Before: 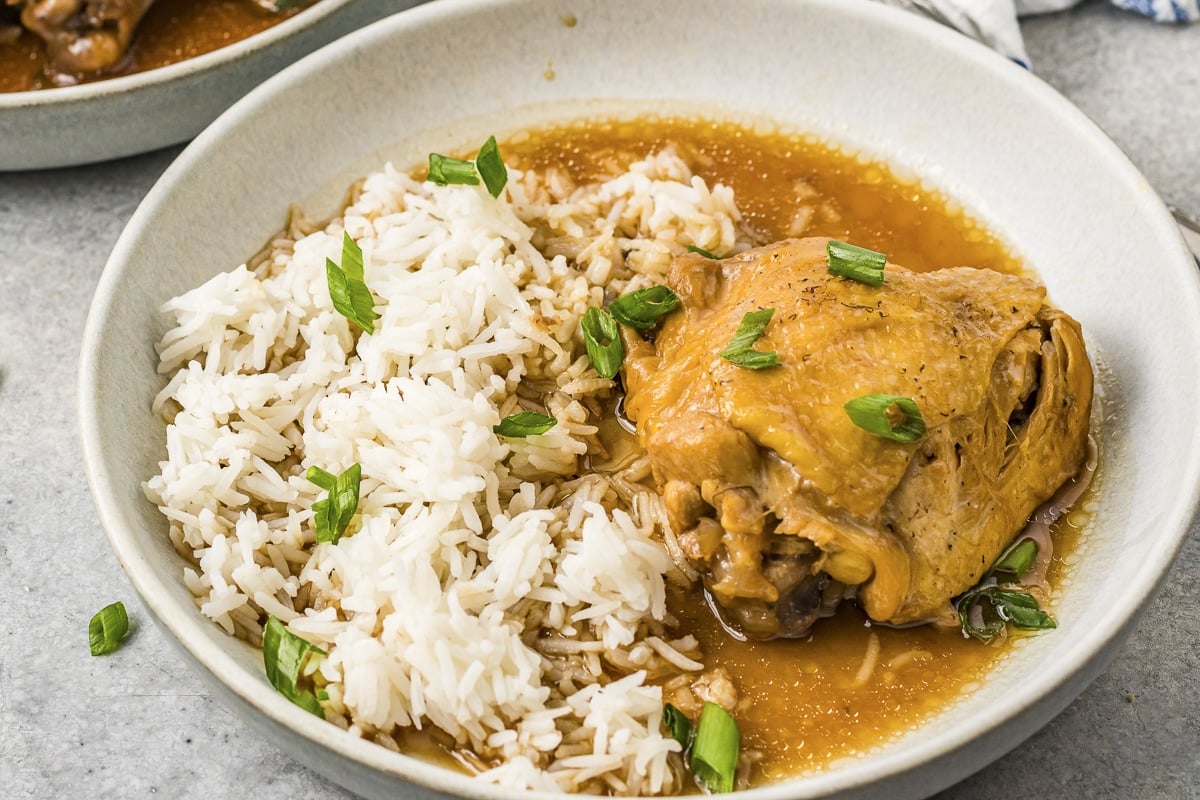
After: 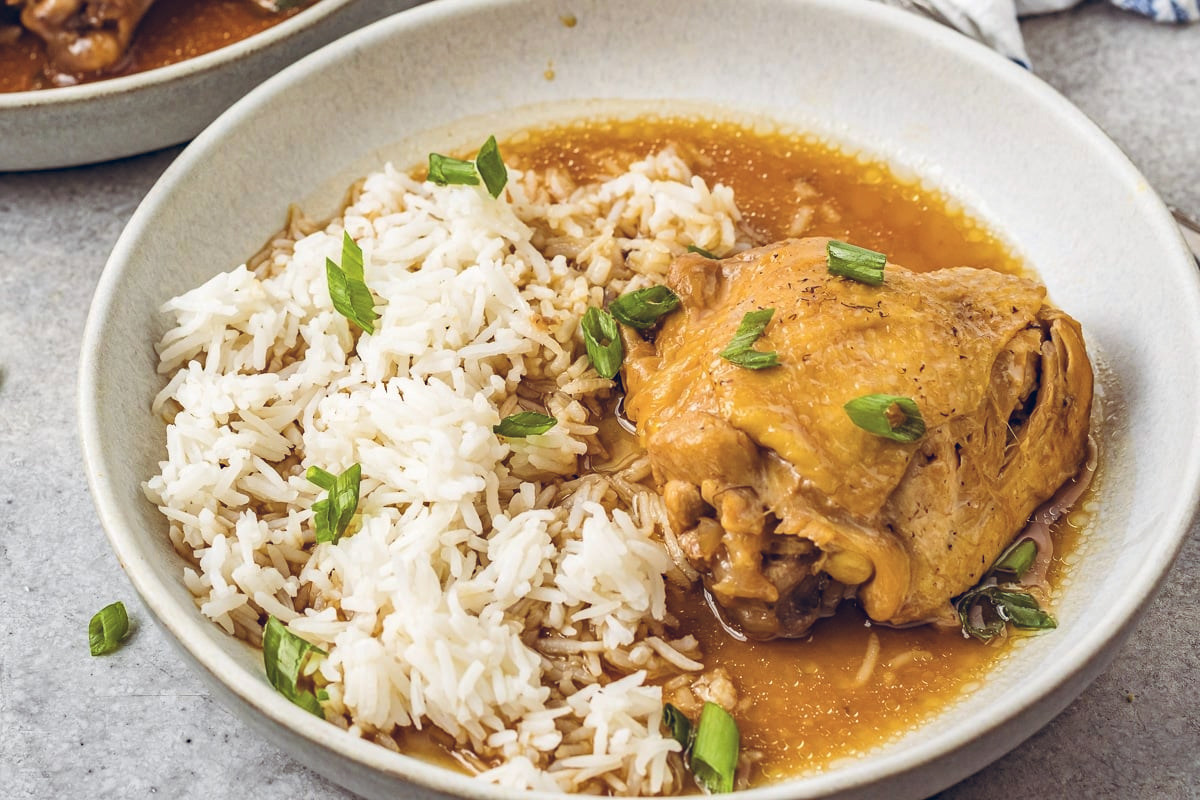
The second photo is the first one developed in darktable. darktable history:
haze removal: compatibility mode true, adaptive false
color balance rgb: shadows lift › chroma 9.92%, shadows lift › hue 45.12°, power › luminance 3.26%, power › hue 231.93°, global offset › luminance 0.4%, global offset › chroma 0.21%, global offset › hue 255.02°
